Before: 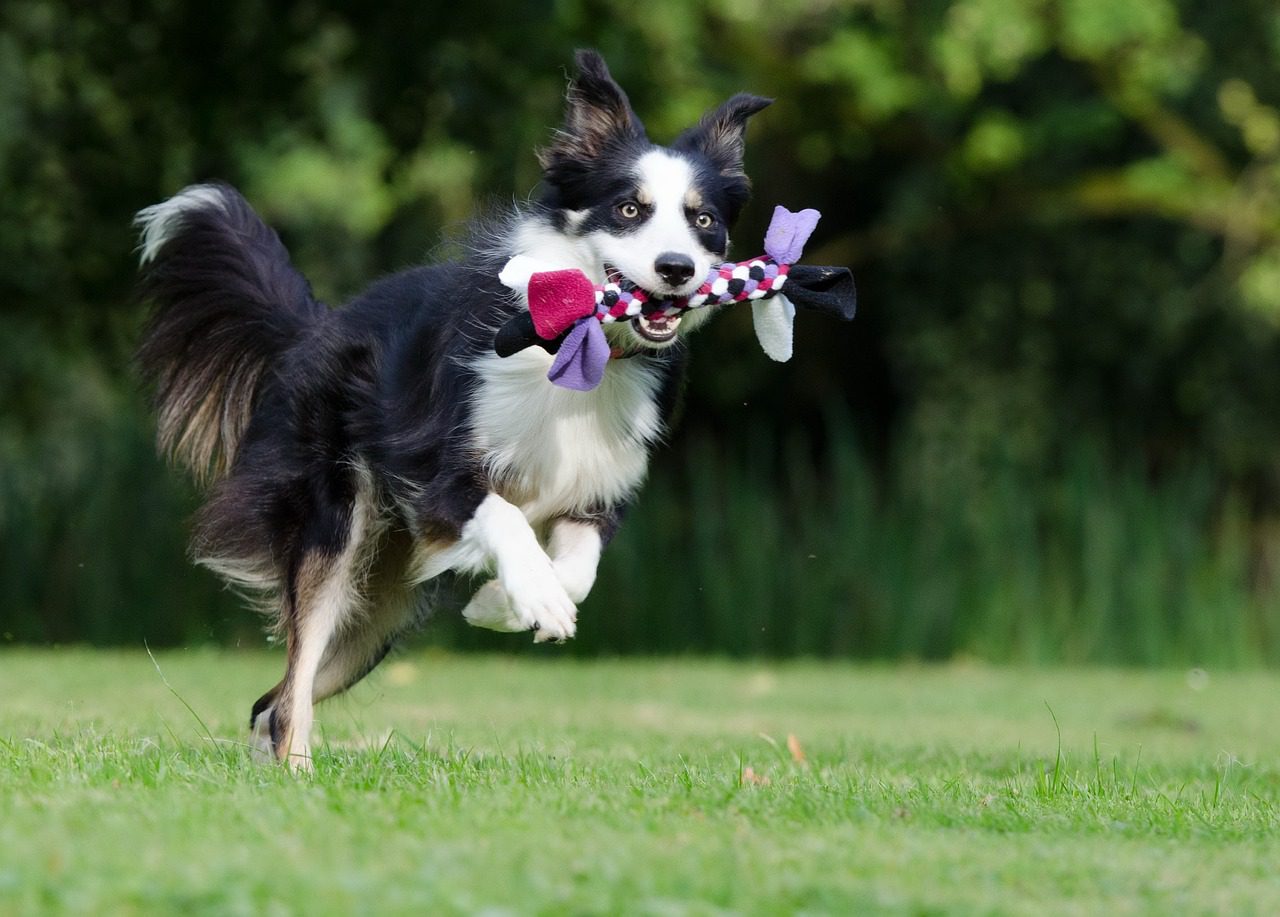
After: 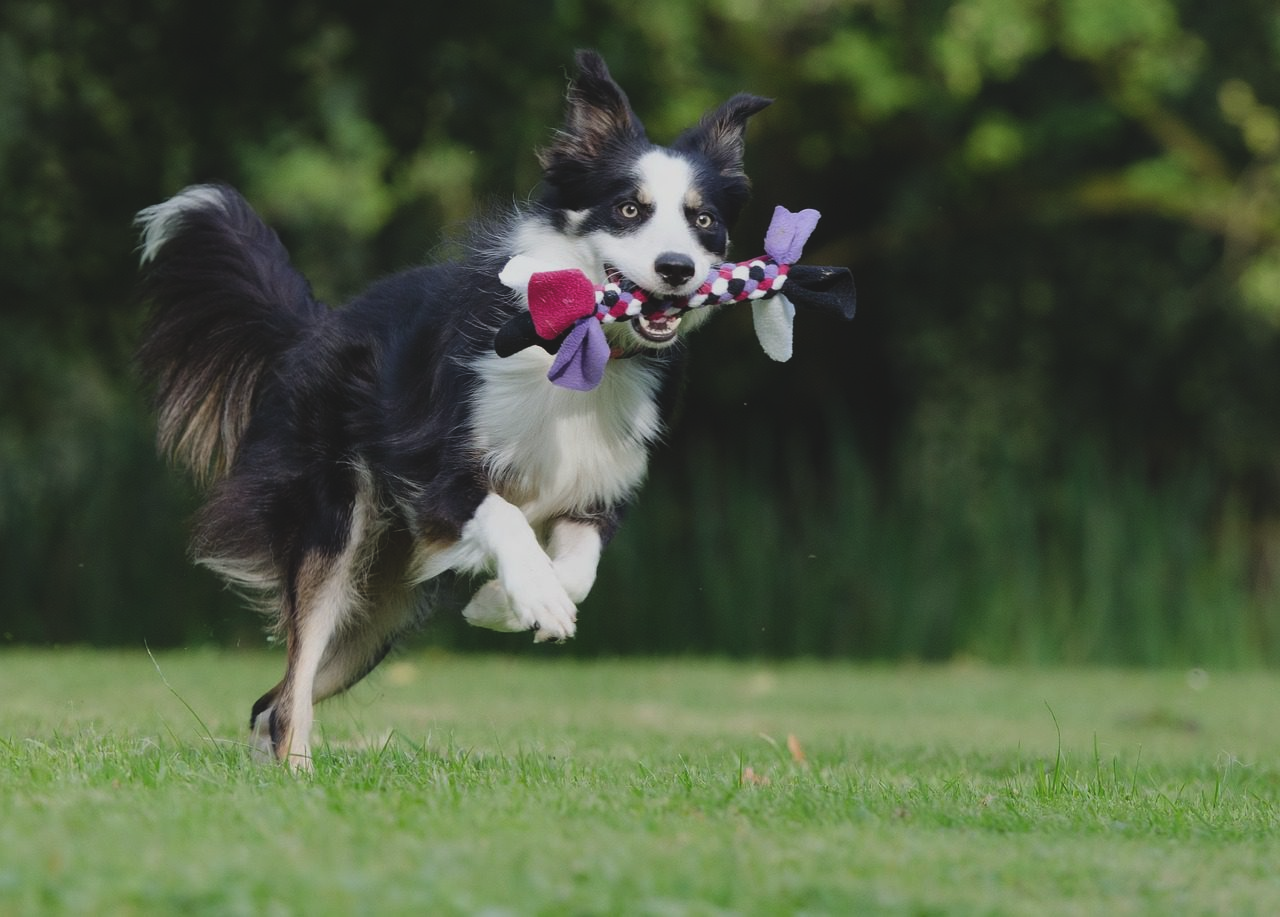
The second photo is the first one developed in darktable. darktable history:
exposure: black level correction -0.015, exposure -0.507 EV, compensate exposure bias true, compensate highlight preservation false
